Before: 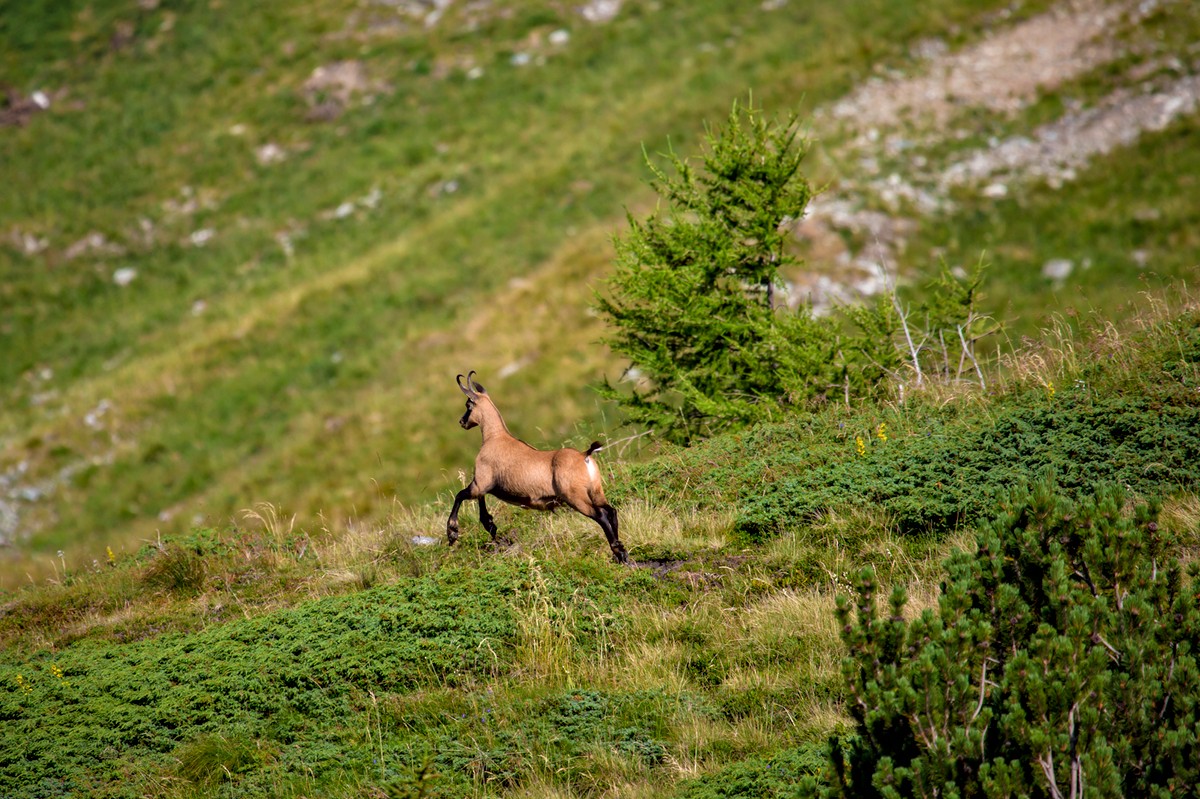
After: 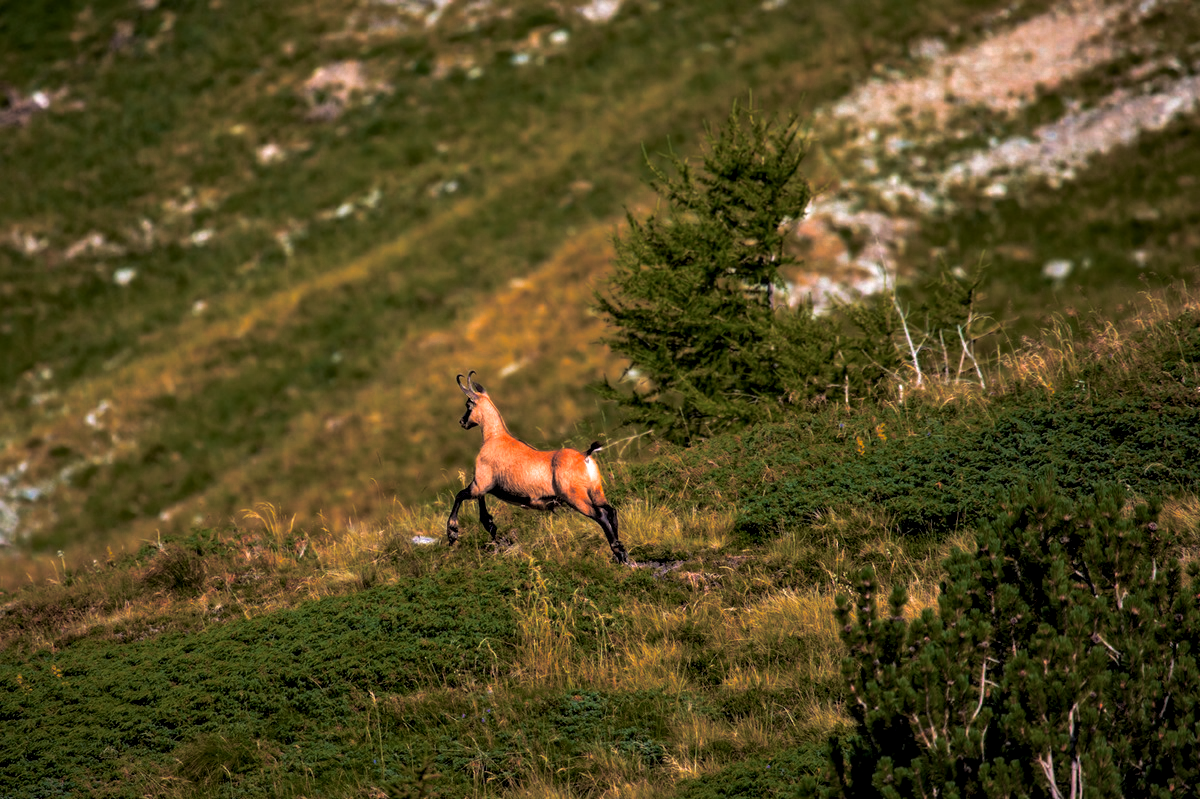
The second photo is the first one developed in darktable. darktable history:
split-toning: shadows › hue 36°, shadows › saturation 0.05, highlights › hue 10.8°, highlights › saturation 0.15, compress 40%
color balance rgb: linear chroma grading › global chroma 15%, perceptual saturation grading › global saturation 30%
local contrast: on, module defaults
color zones: curves: ch0 [(0, 0.553) (0.123, 0.58) (0.23, 0.419) (0.468, 0.155) (0.605, 0.132) (0.723, 0.063) (0.833, 0.172) (0.921, 0.468)]; ch1 [(0.025, 0.645) (0.229, 0.584) (0.326, 0.551) (0.537, 0.446) (0.599, 0.911) (0.708, 1) (0.805, 0.944)]; ch2 [(0.086, 0.468) (0.254, 0.464) (0.638, 0.564) (0.702, 0.592) (0.768, 0.564)]
